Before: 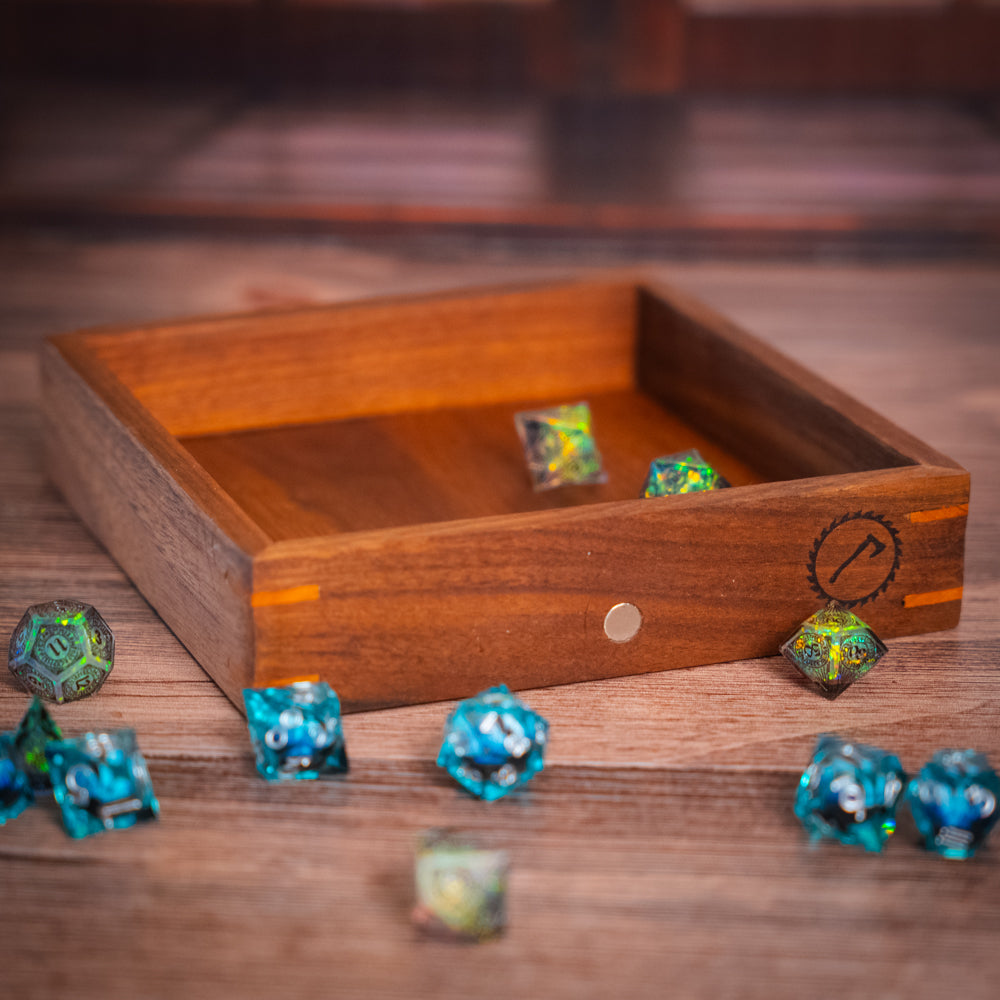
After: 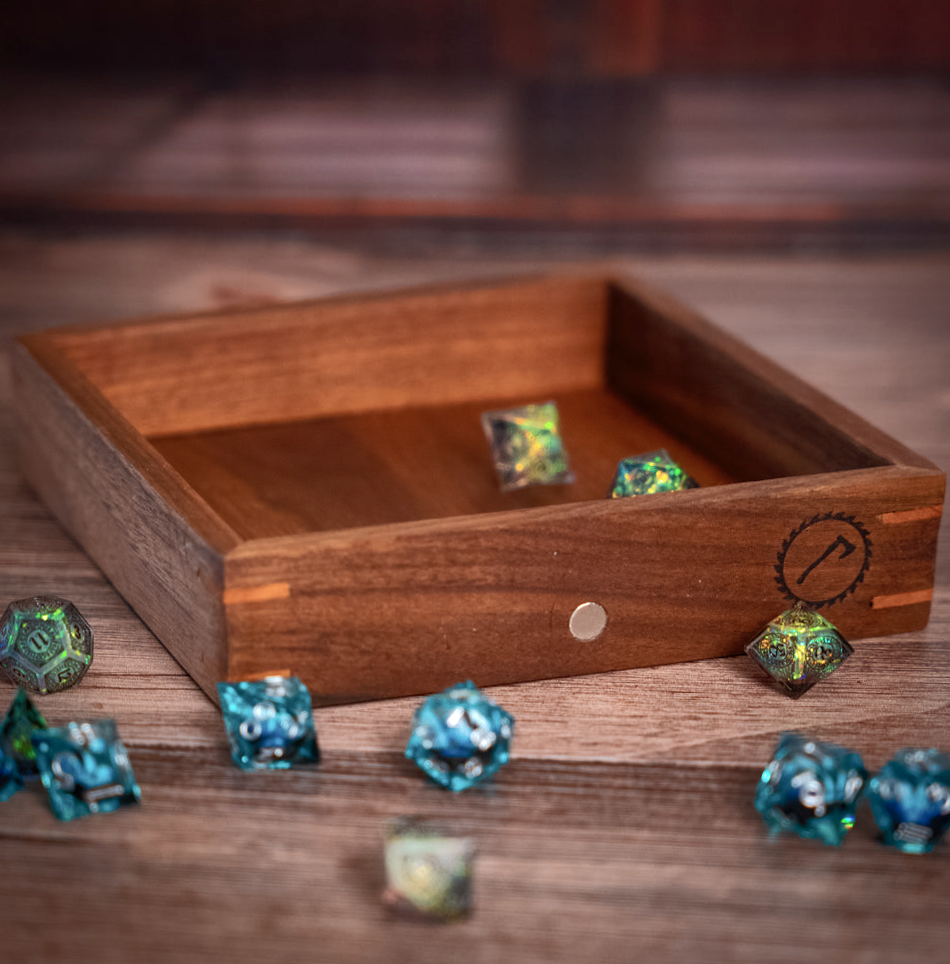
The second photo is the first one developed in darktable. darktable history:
rotate and perspective: rotation 0.074°, lens shift (vertical) 0.096, lens shift (horizontal) -0.041, crop left 0.043, crop right 0.952, crop top 0.024, crop bottom 0.979
color balance rgb: perceptual saturation grading › highlights -31.88%, perceptual saturation grading › mid-tones 5.8%, perceptual saturation grading › shadows 18.12%, perceptual brilliance grading › highlights 3.62%, perceptual brilliance grading › mid-tones -18.12%, perceptual brilliance grading › shadows -41.3%
crop: top 1.049%, right 0.001%
exposure: black level correction 0.002, exposure 0.15 EV, compensate highlight preservation false
shadows and highlights: on, module defaults
